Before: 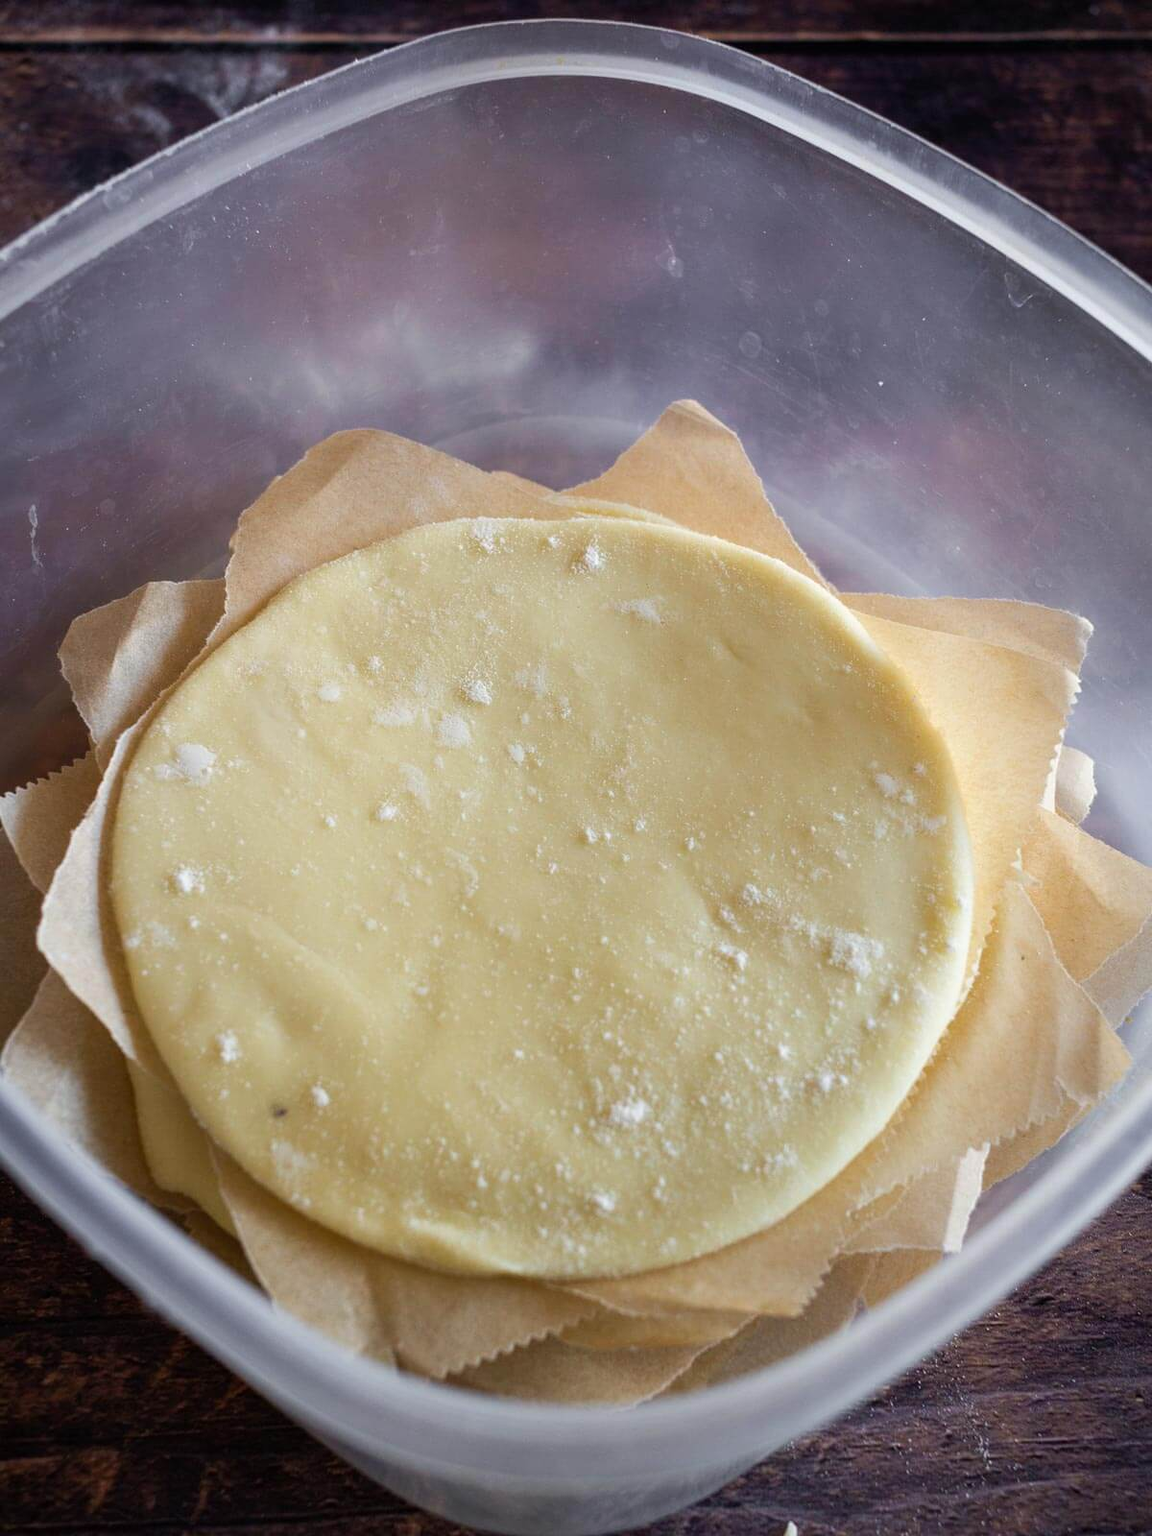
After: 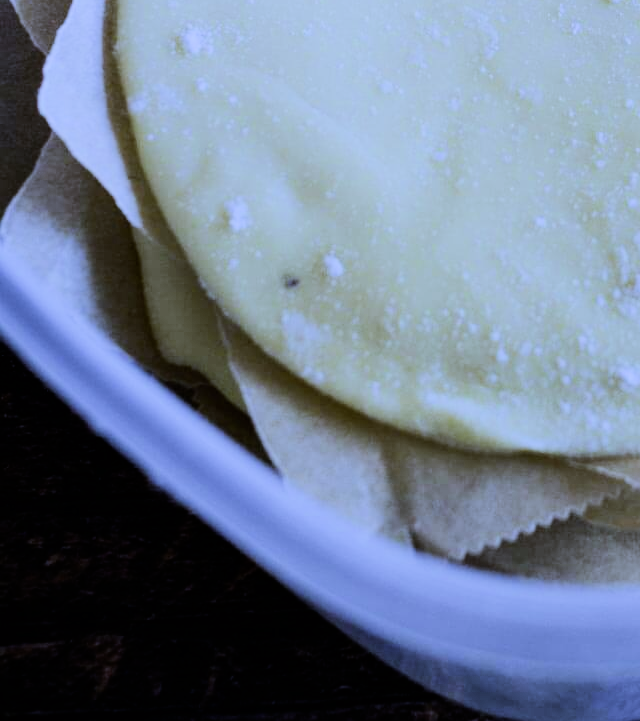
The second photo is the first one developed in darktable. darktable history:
white balance: red 0.766, blue 1.537
filmic rgb: black relative exposure -7.65 EV, white relative exposure 4.56 EV, hardness 3.61, contrast 1.05
tone equalizer: -8 EV -0.75 EV, -7 EV -0.7 EV, -6 EV -0.6 EV, -5 EV -0.4 EV, -3 EV 0.4 EV, -2 EV 0.6 EV, -1 EV 0.7 EV, +0 EV 0.75 EV, edges refinement/feathering 500, mask exposure compensation -1.57 EV, preserve details no
crop and rotate: top 54.778%, right 46.61%, bottom 0.159%
